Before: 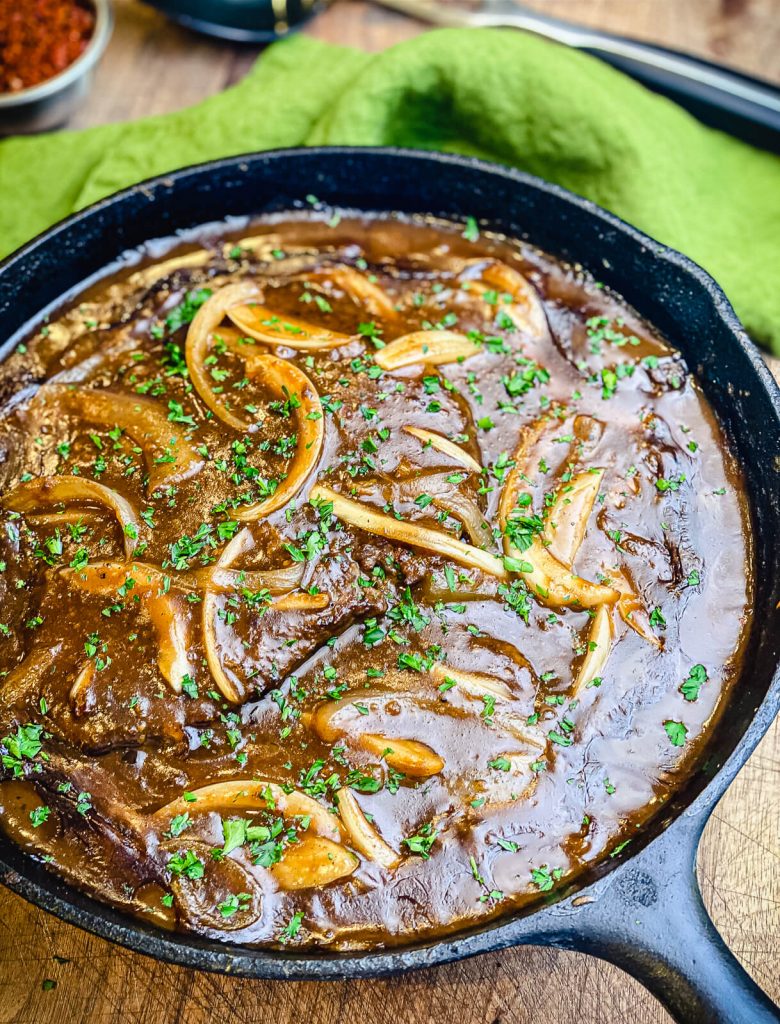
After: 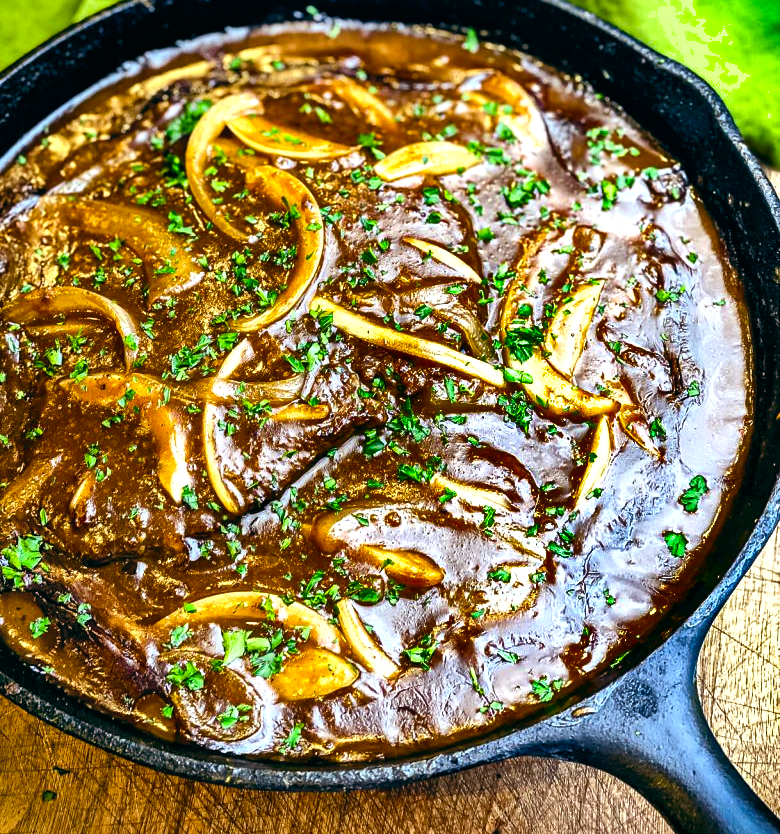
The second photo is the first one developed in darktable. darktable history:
color balance: lift [1, 0.994, 1.002, 1.006], gamma [0.957, 1.081, 1.016, 0.919], gain [0.97, 0.972, 1.01, 1.028], input saturation 91.06%, output saturation 79.8%
shadows and highlights: radius 123.98, shadows 100, white point adjustment -3, highlights -100, highlights color adjustment 89.84%, soften with gaussian
crop and rotate: top 18.507%
tone equalizer: on, module defaults
color balance rgb: linear chroma grading › global chroma 9%, perceptual saturation grading › global saturation 36%, perceptual saturation grading › shadows 35%, perceptual brilliance grading › global brilliance 21.21%, perceptual brilliance grading › shadows -35%, global vibrance 21.21%
